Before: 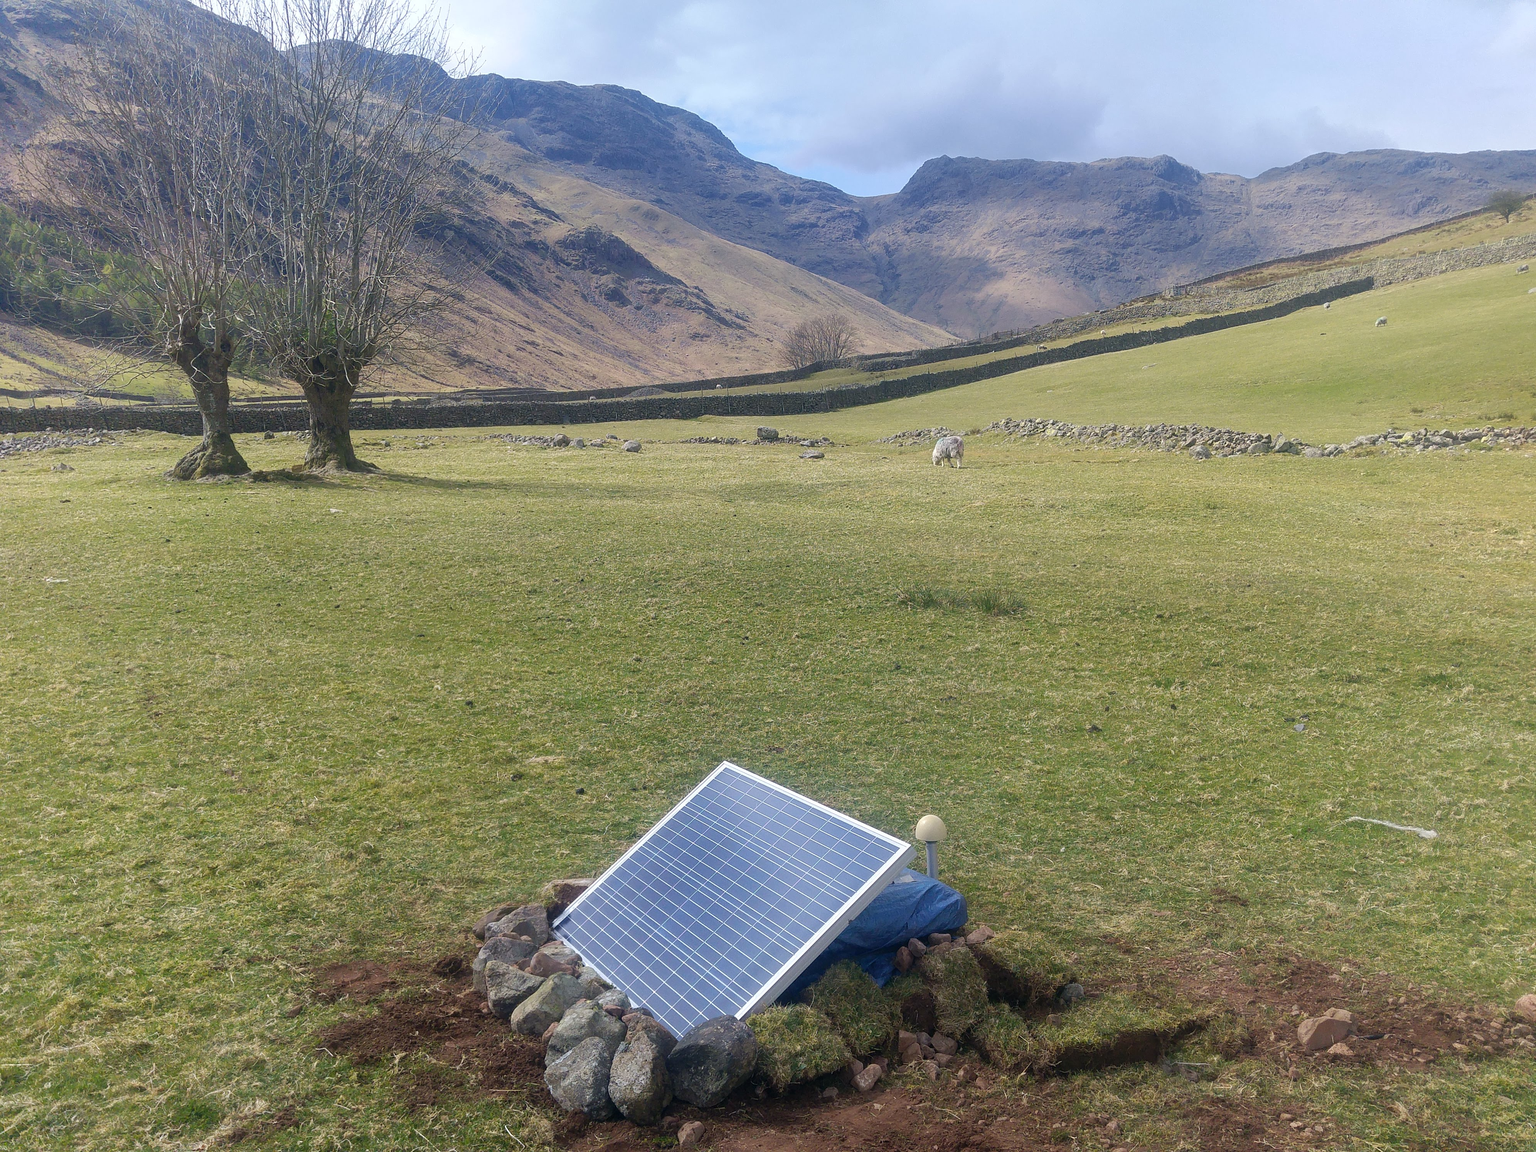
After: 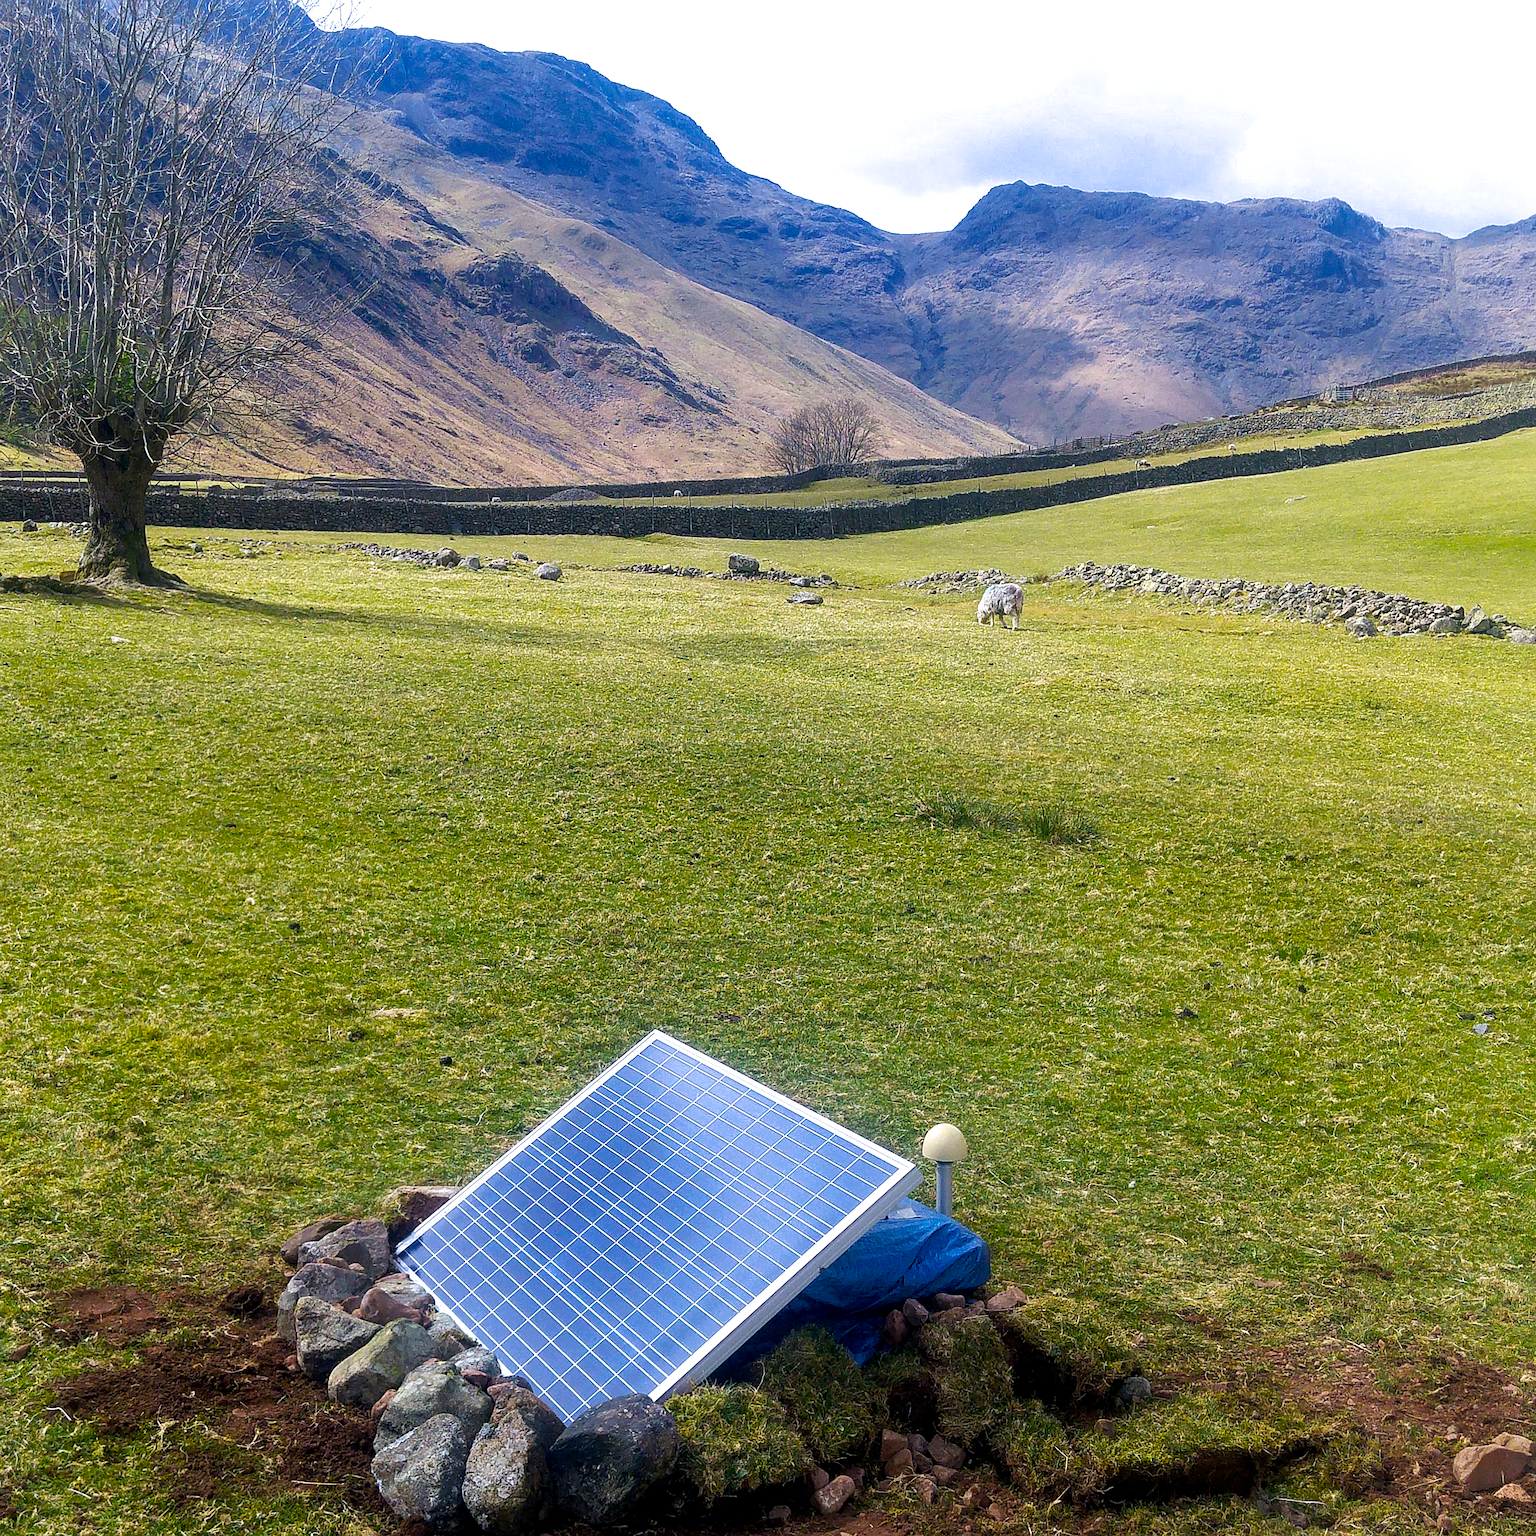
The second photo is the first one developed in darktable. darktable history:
sharpen: radius 1.559, amount 0.373, threshold 1.271
color balance rgb: linear chroma grading › global chroma 9%, perceptual saturation grading › global saturation 36%, perceptual saturation grading › shadows 35%, perceptual brilliance grading › global brilliance 15%, perceptual brilliance grading › shadows -35%, global vibrance 15%
filmic rgb: black relative exposure -12.8 EV, white relative exposure 2.8 EV, threshold 3 EV, target black luminance 0%, hardness 8.54, latitude 70.41%, contrast 1.133, shadows ↔ highlights balance -0.395%, color science v4 (2020), enable highlight reconstruction true
white balance: red 0.983, blue 1.036
local contrast: highlights 100%, shadows 100%, detail 120%, midtone range 0.2
crop and rotate: angle -3.27°, left 14.277%, top 0.028%, right 10.766%, bottom 0.028%
exposure: compensate highlight preservation false
